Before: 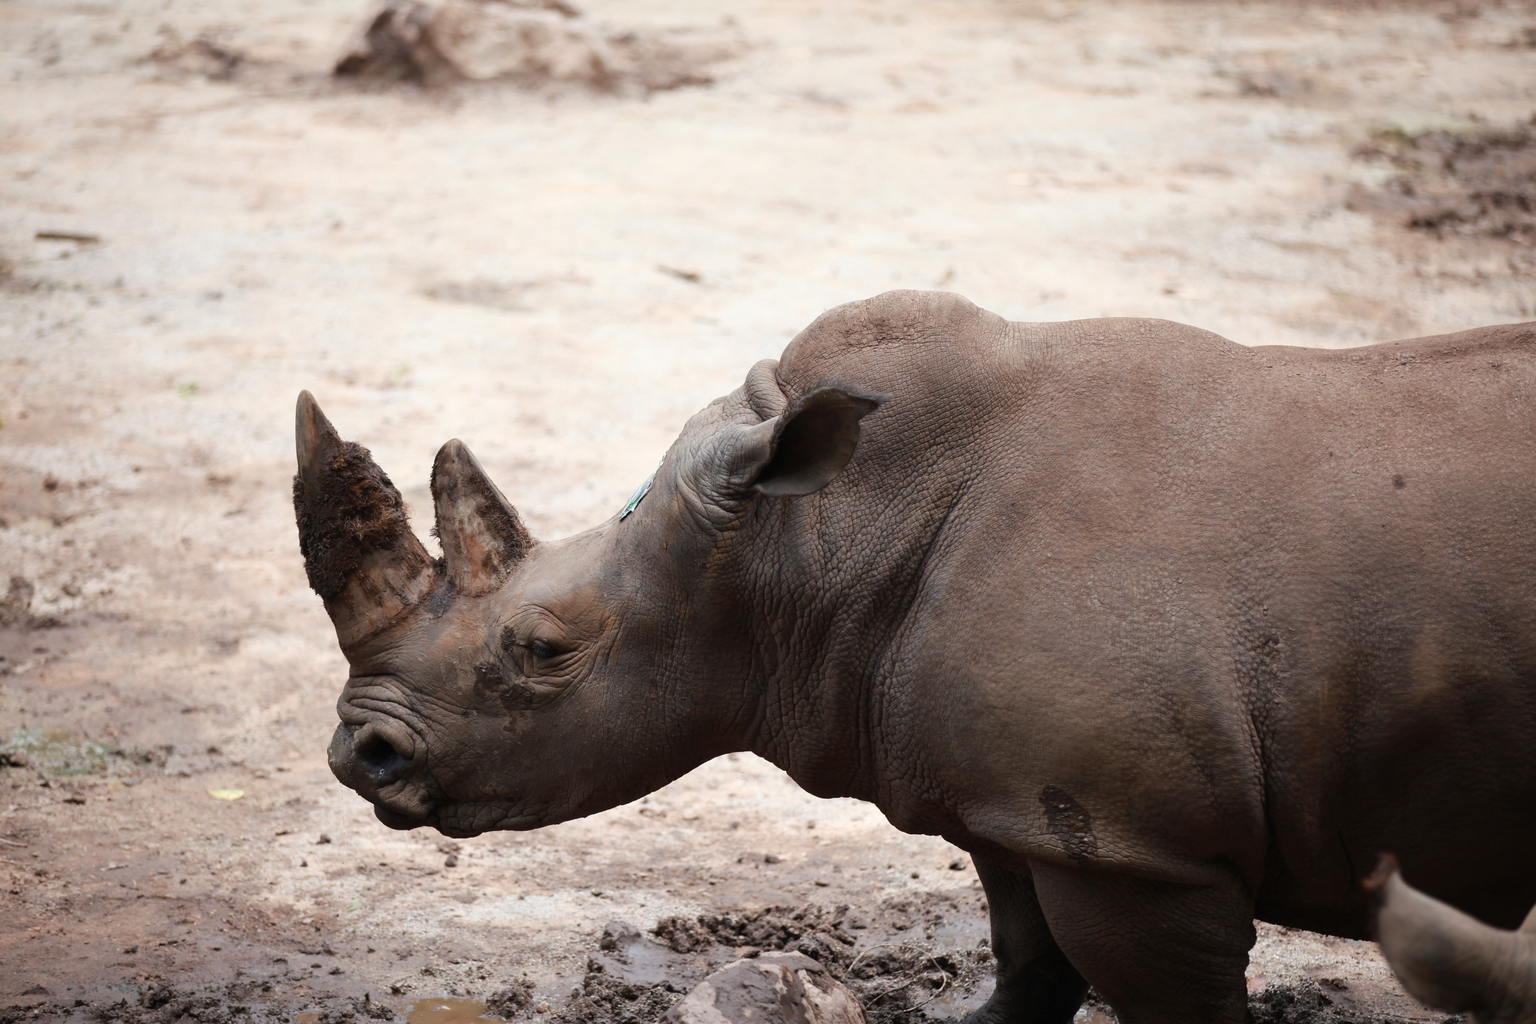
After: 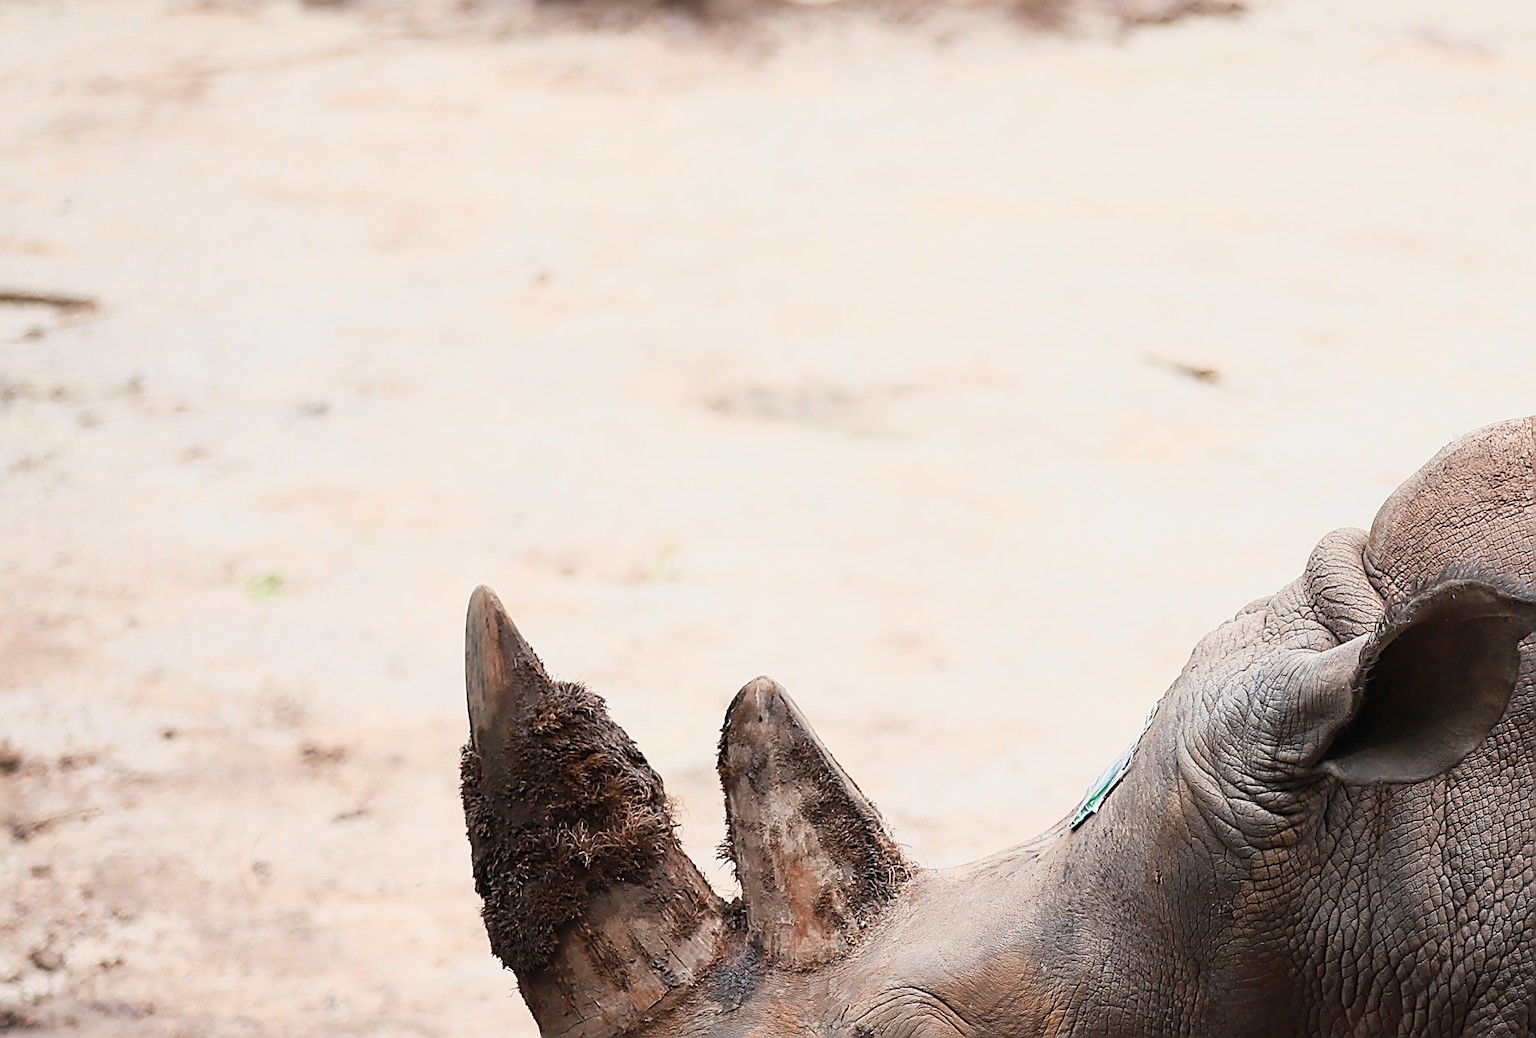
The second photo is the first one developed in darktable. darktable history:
sharpen: amount 1.988
crop and rotate: left 3.046%, top 7.514%, right 43.448%, bottom 38.19%
base curve: curves: ch0 [(0, 0) (0.088, 0.125) (0.176, 0.251) (0.354, 0.501) (0.613, 0.749) (1, 0.877)]
